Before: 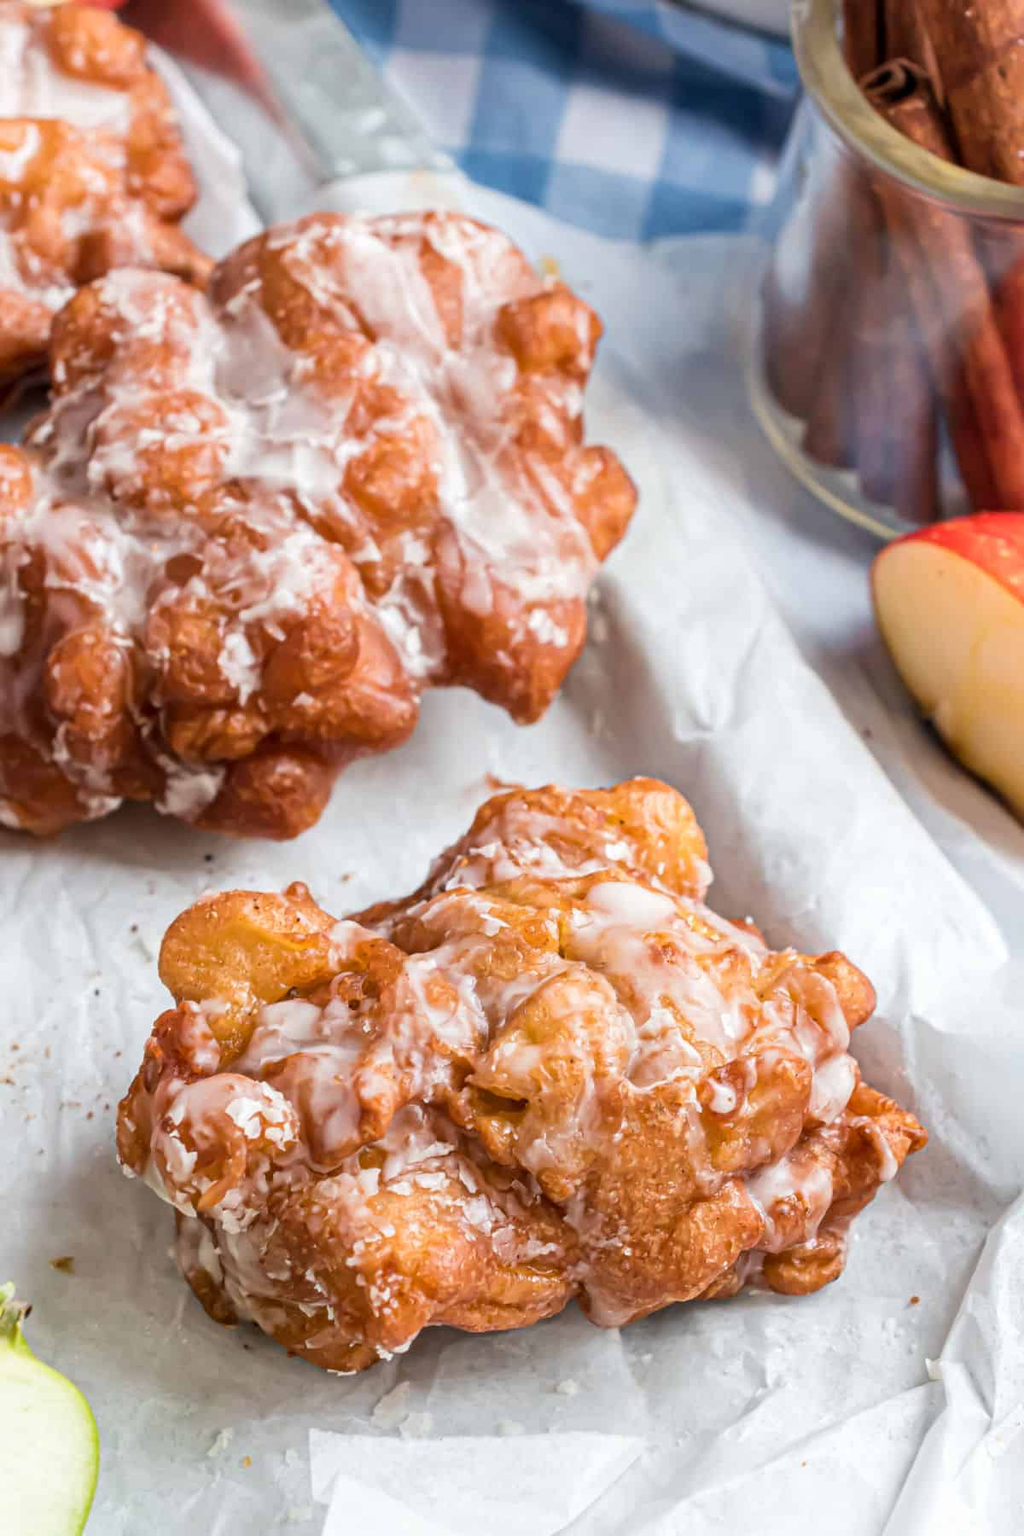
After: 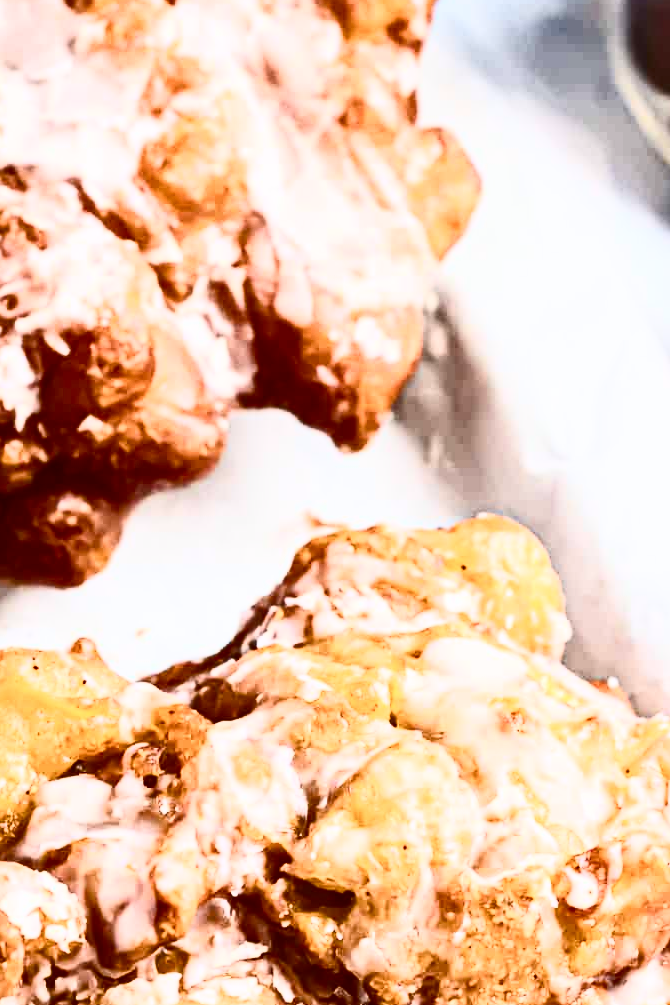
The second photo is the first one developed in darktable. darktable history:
color balance rgb: shadows lift › chroma 1%, shadows lift › hue 113°, highlights gain › chroma 0.2%, highlights gain › hue 333°, perceptual saturation grading › global saturation 20%, perceptual saturation grading › highlights -25%, perceptual saturation grading › shadows 25%, contrast -10%
contrast brightness saturation: contrast 0.93, brightness 0.2
crop and rotate: left 22.13%, top 22.054%, right 22.026%, bottom 22.102%
